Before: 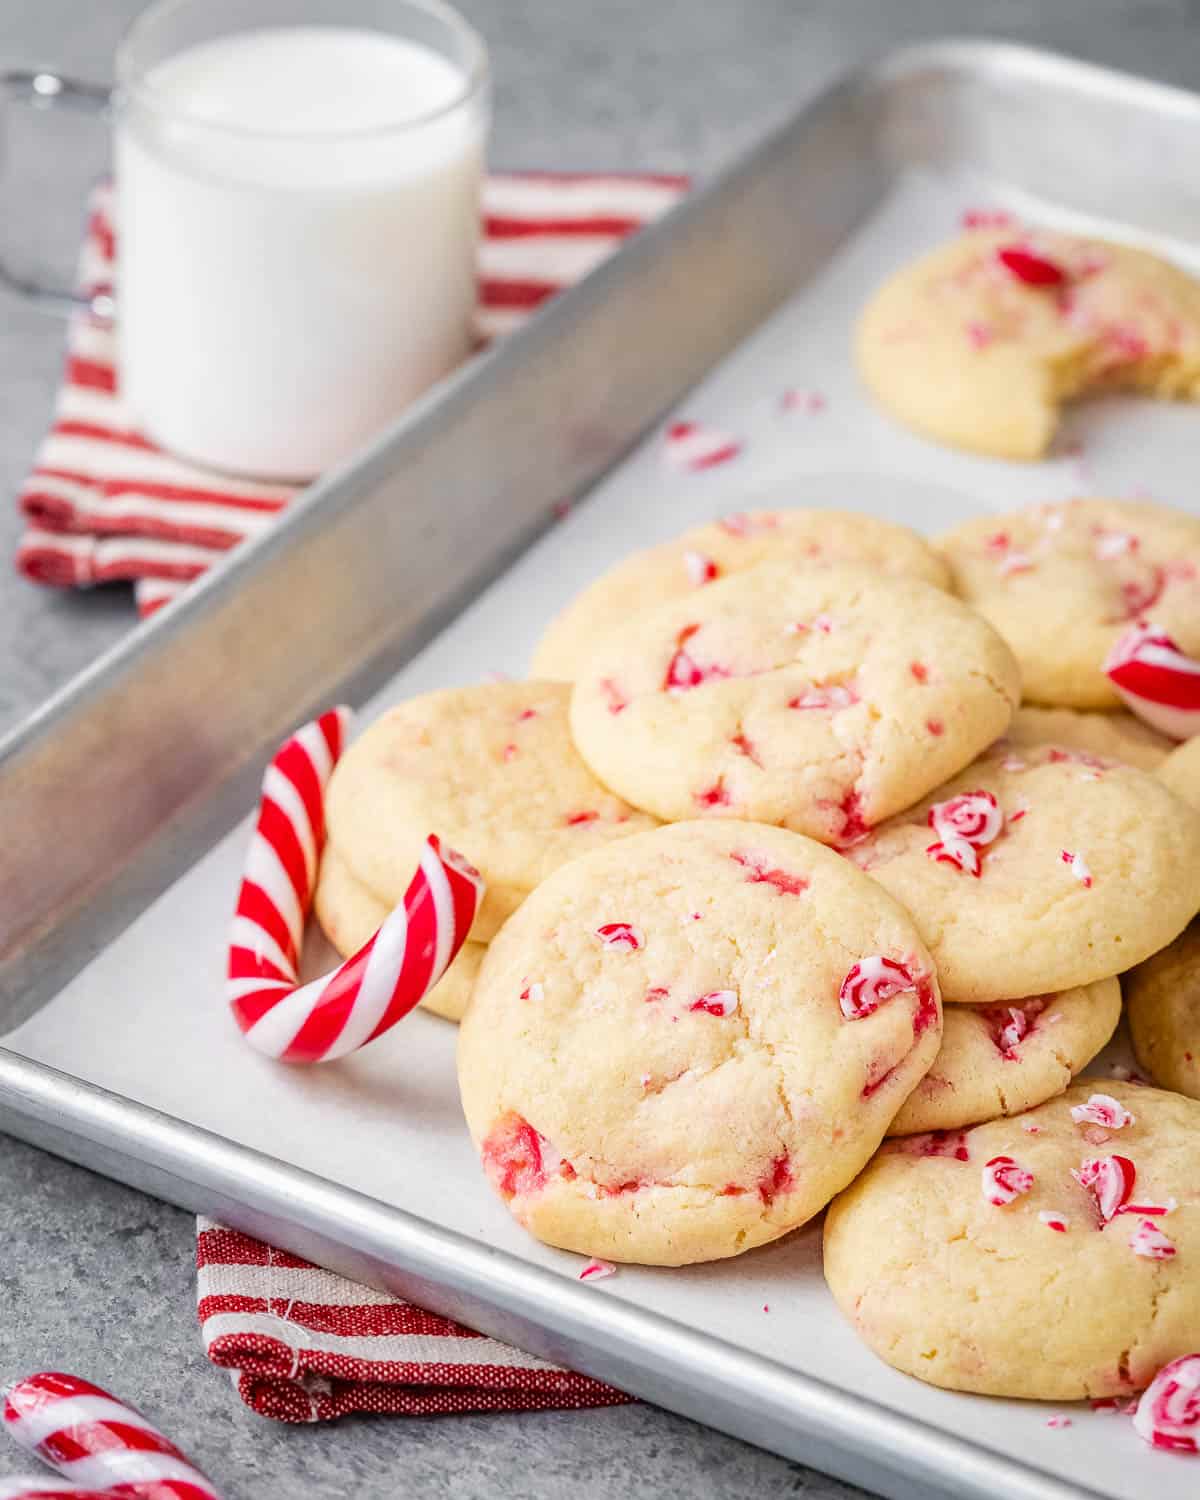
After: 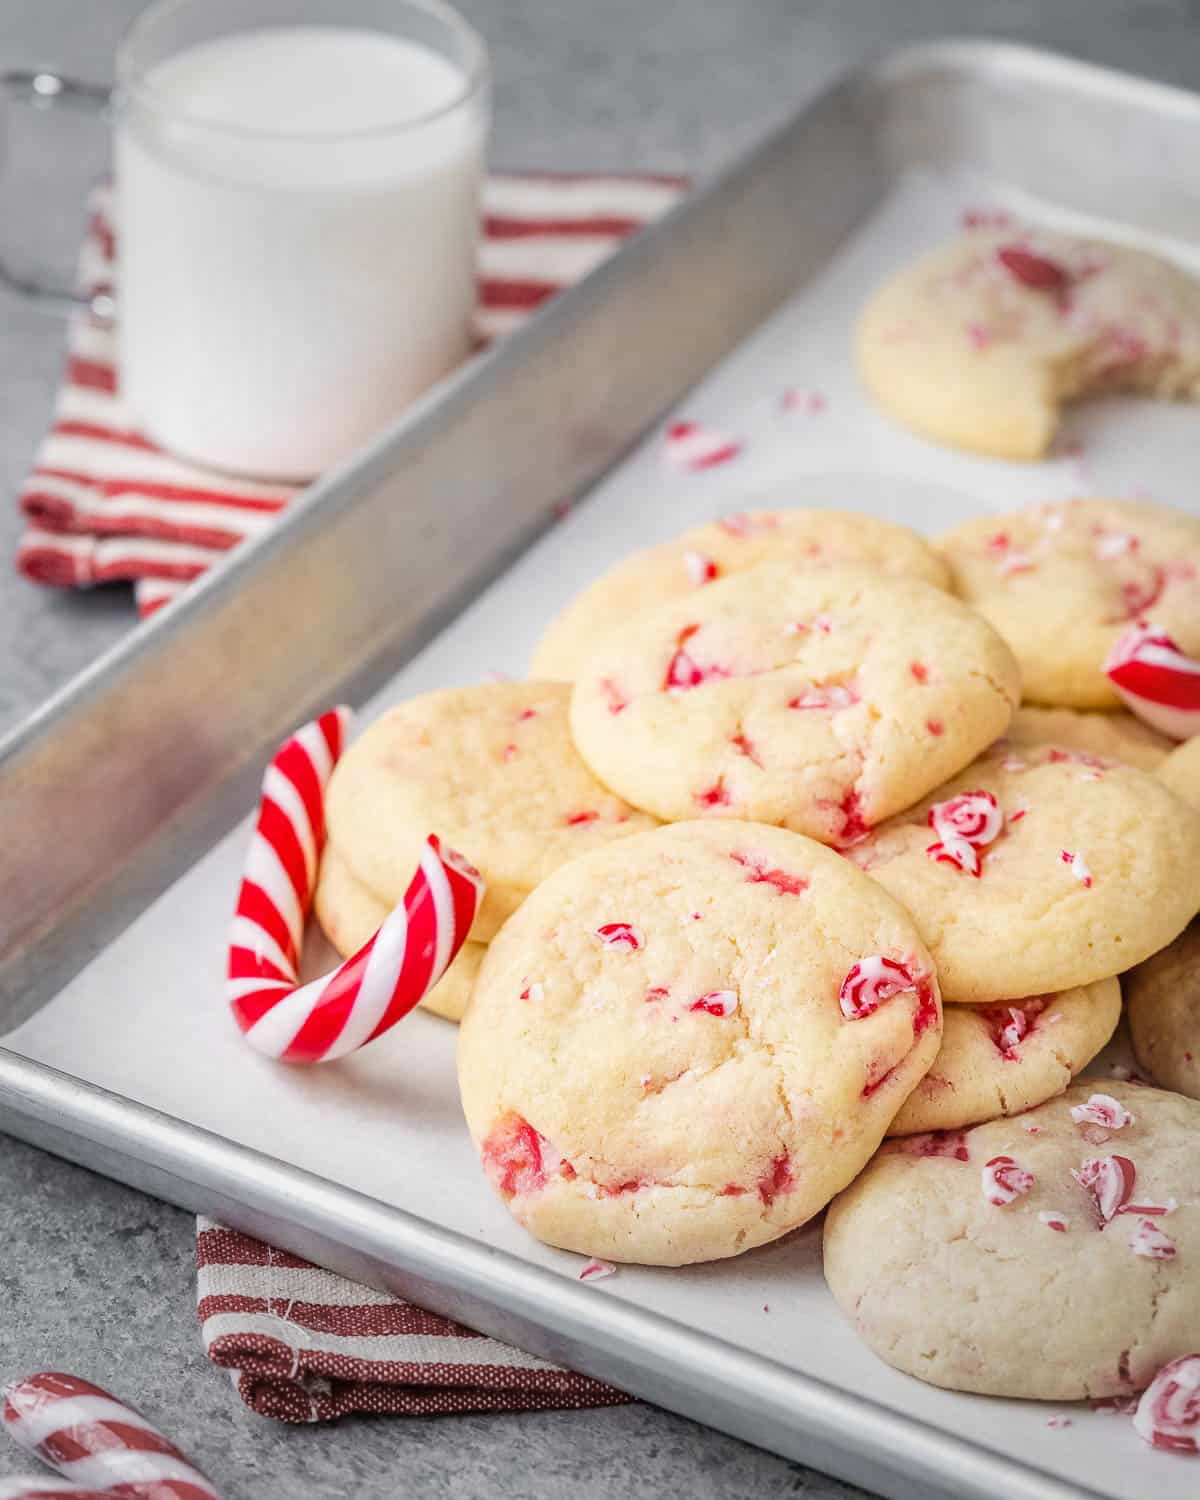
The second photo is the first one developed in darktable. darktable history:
vignetting: fall-off start 70%, brightness -0.199, width/height ratio 1.333, dithering 16-bit output
